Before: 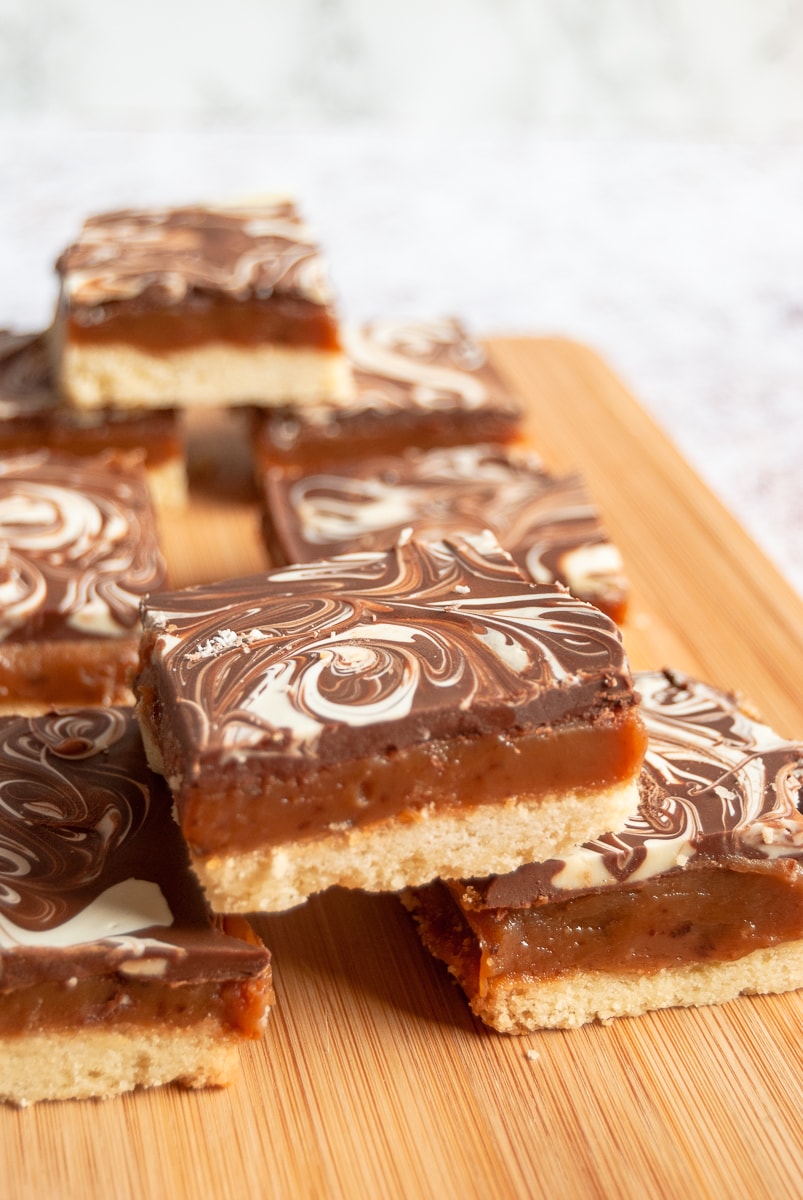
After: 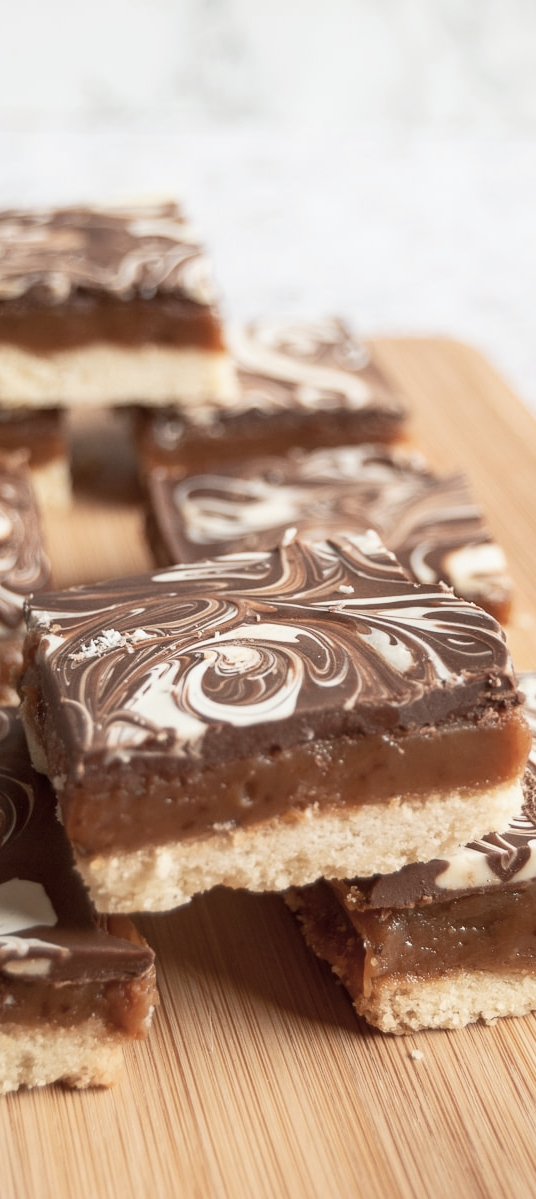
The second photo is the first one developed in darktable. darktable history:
crop and rotate: left 14.501%, right 18.696%
contrast brightness saturation: contrast 0.099, saturation -0.368
exposure: black level correction 0, exposure 0.199 EV, compensate highlight preservation false
tone equalizer: -8 EV 0.226 EV, -7 EV 0.447 EV, -6 EV 0.398 EV, -5 EV 0.255 EV, -3 EV -0.247 EV, -2 EV -0.425 EV, -1 EV -0.412 EV, +0 EV -0.261 EV
